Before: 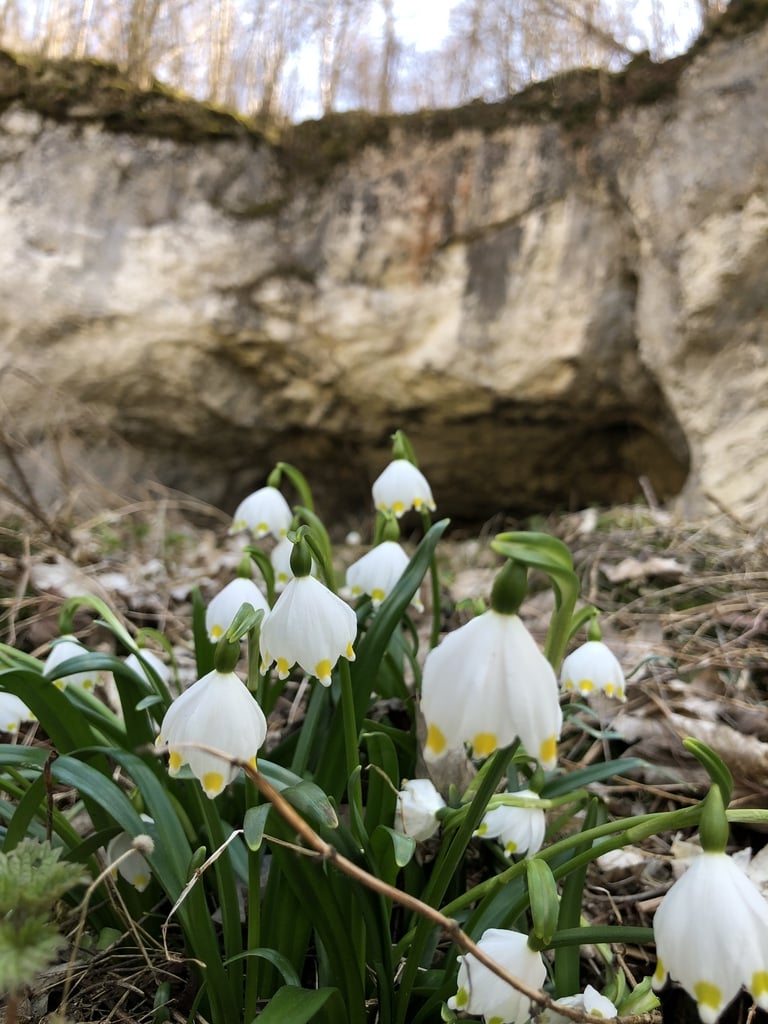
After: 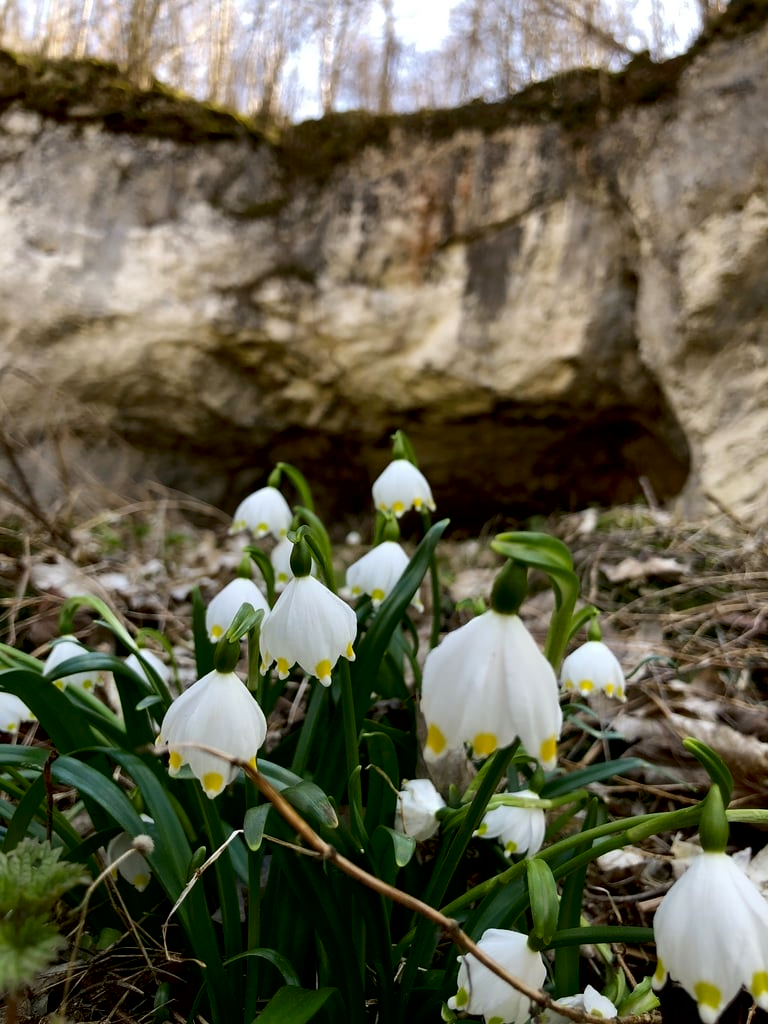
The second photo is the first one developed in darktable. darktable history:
contrast brightness saturation: contrast 0.07, brightness -0.14, saturation 0.11
exposure: black level correction 0.012, compensate highlight preservation false
